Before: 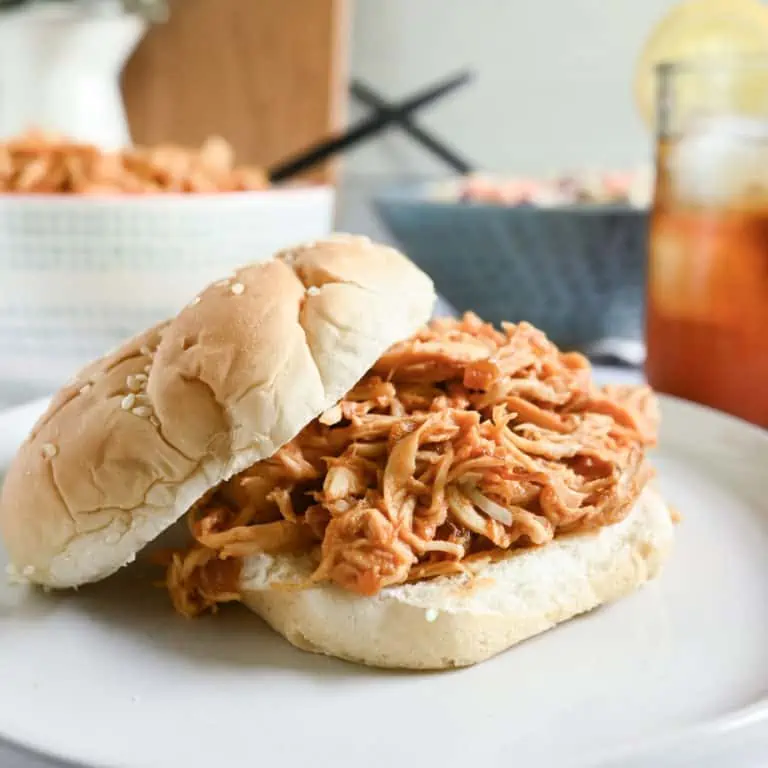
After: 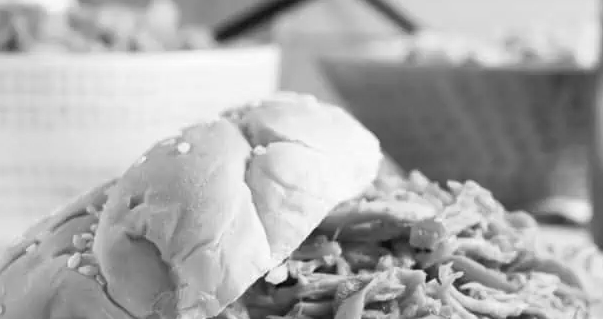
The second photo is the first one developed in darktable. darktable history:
color balance rgb: perceptual saturation grading › global saturation 35%, perceptual saturation grading › highlights -30%, perceptual saturation grading › shadows 35%, perceptual brilliance grading › global brilliance 3%, perceptual brilliance grading › highlights -3%, perceptual brilliance grading › shadows 3%
monochrome: on, module defaults
color balance: input saturation 100.43%, contrast fulcrum 14.22%, output saturation 70.41%
crop: left 7.036%, top 18.398%, right 14.379%, bottom 40.043%
